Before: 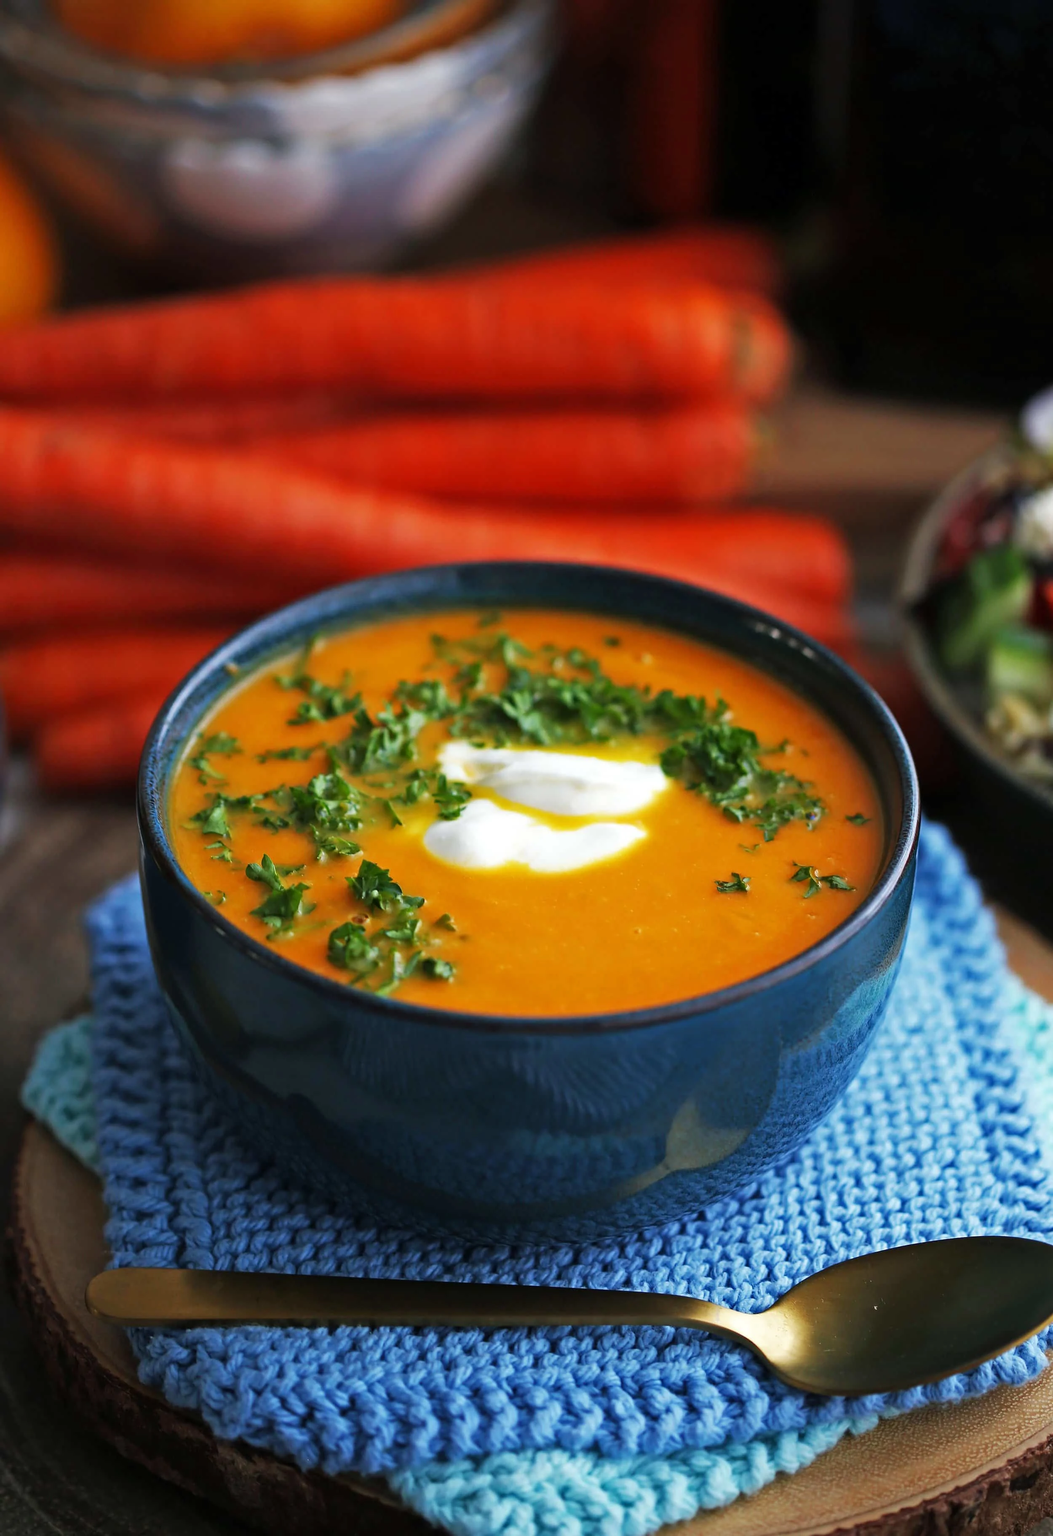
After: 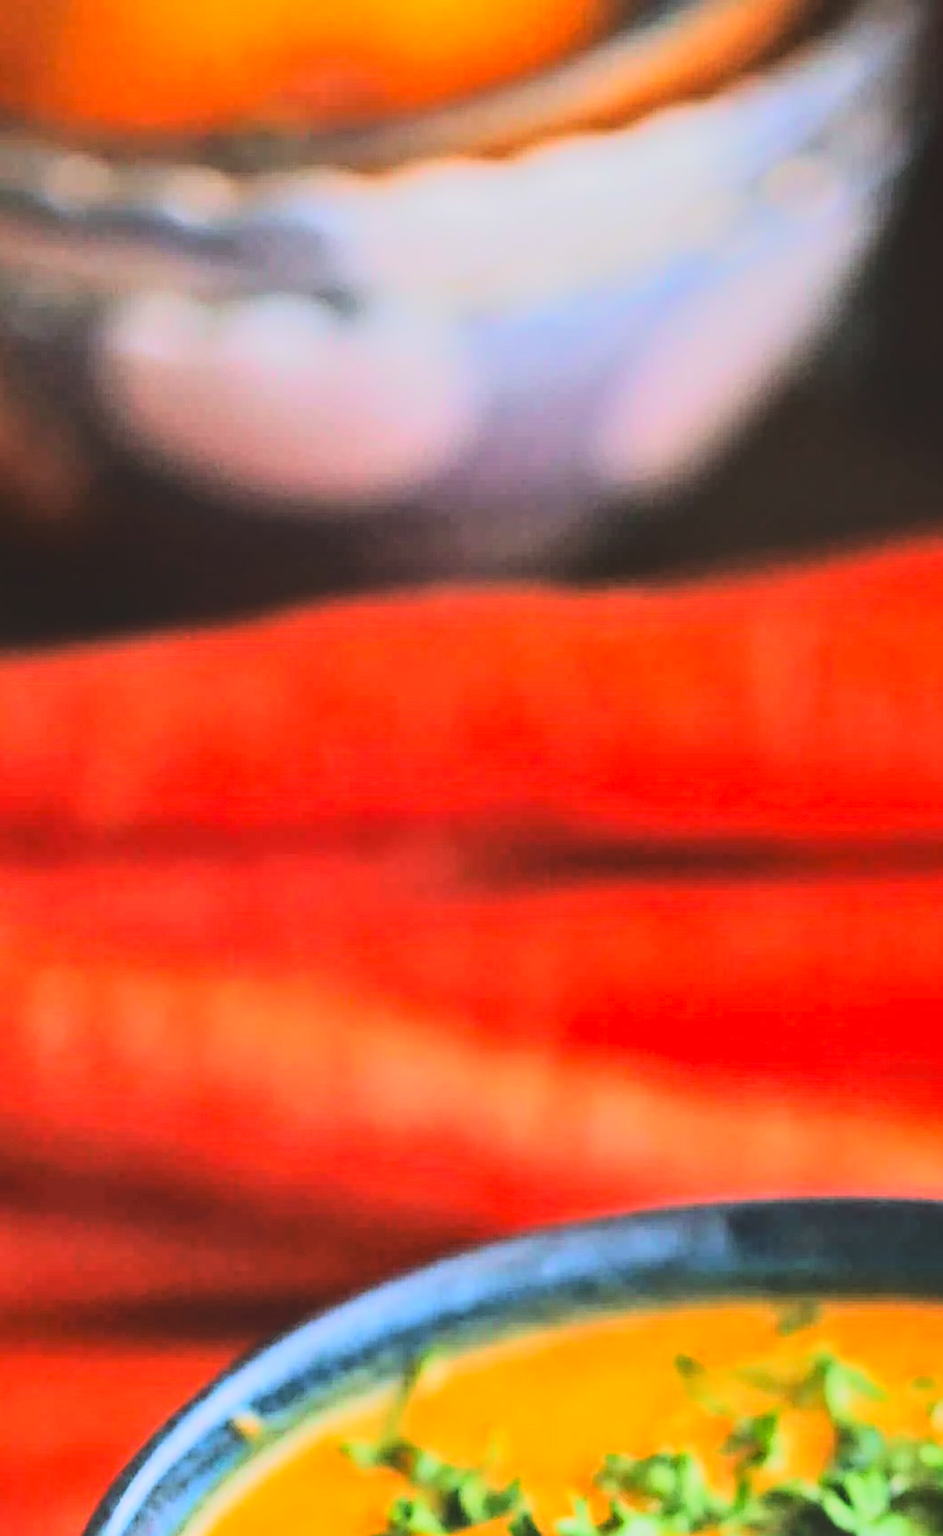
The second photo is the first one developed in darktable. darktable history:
tone curve: curves: ch0 [(0, 0.036) (0.037, 0.042) (0.167, 0.143) (0.433, 0.502) (0.531, 0.637) (0.696, 0.825) (0.856, 0.92) (1, 0.98)]; ch1 [(0, 0) (0.424, 0.383) (0.482, 0.459) (0.501, 0.5) (0.522, 0.526) (0.559, 0.563) (0.604, 0.646) (0.715, 0.729) (1, 1)]; ch2 [(0, 0) (0.369, 0.388) (0.45, 0.48) (0.499, 0.502) (0.504, 0.504) (0.512, 0.526) (0.581, 0.595) (0.708, 0.786) (1, 1)], color space Lab, linked channels, preserve colors none
tone equalizer: -7 EV 0.146 EV, -6 EV 0.592 EV, -5 EV 1.12 EV, -4 EV 1.34 EV, -3 EV 1.16 EV, -2 EV 0.6 EV, -1 EV 0.16 EV, edges refinement/feathering 500, mask exposure compensation -1.57 EV, preserve details no
sharpen: on, module defaults
crop and rotate: left 11.046%, top 0.061%, right 46.947%, bottom 53.065%
local contrast: highlights 45%, shadows 3%, detail 101%
